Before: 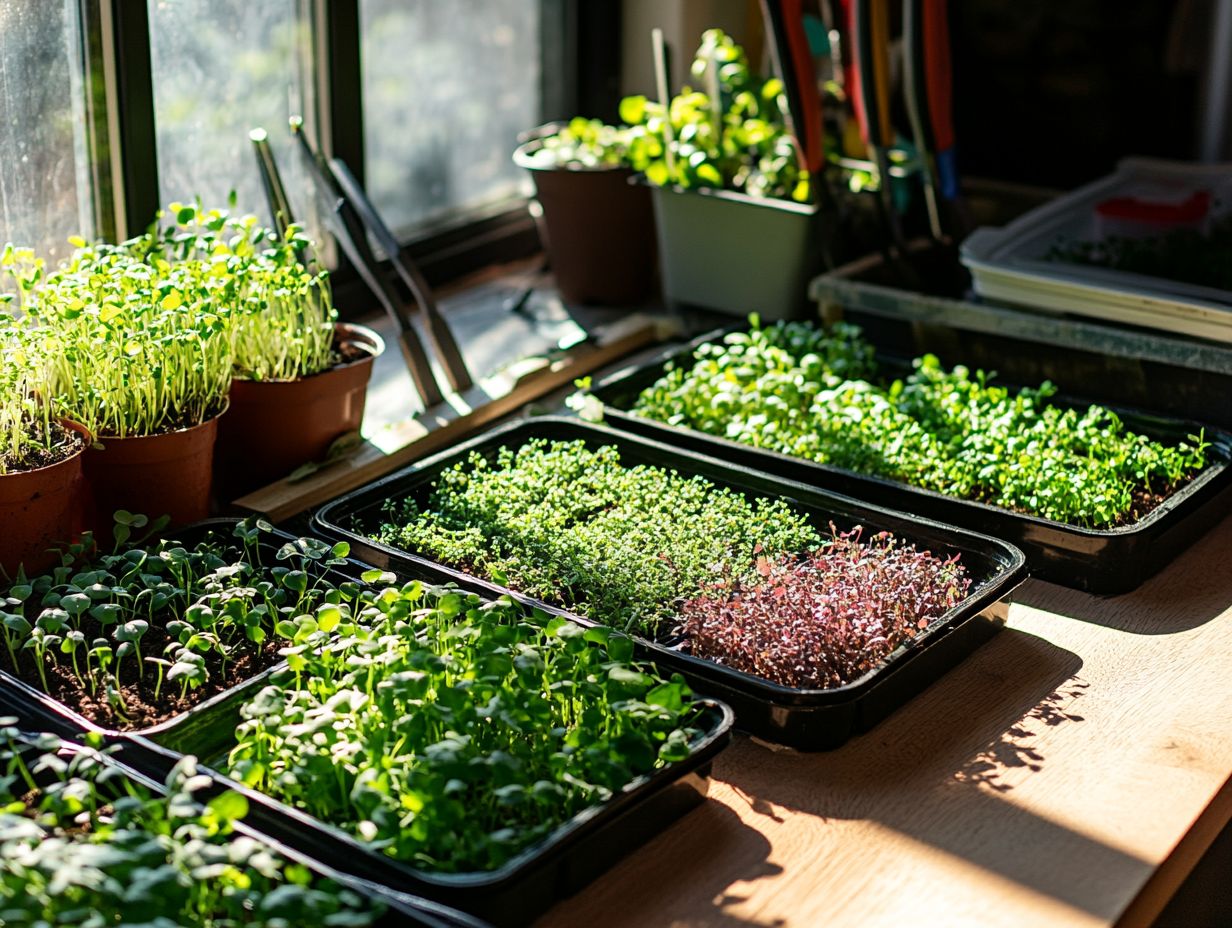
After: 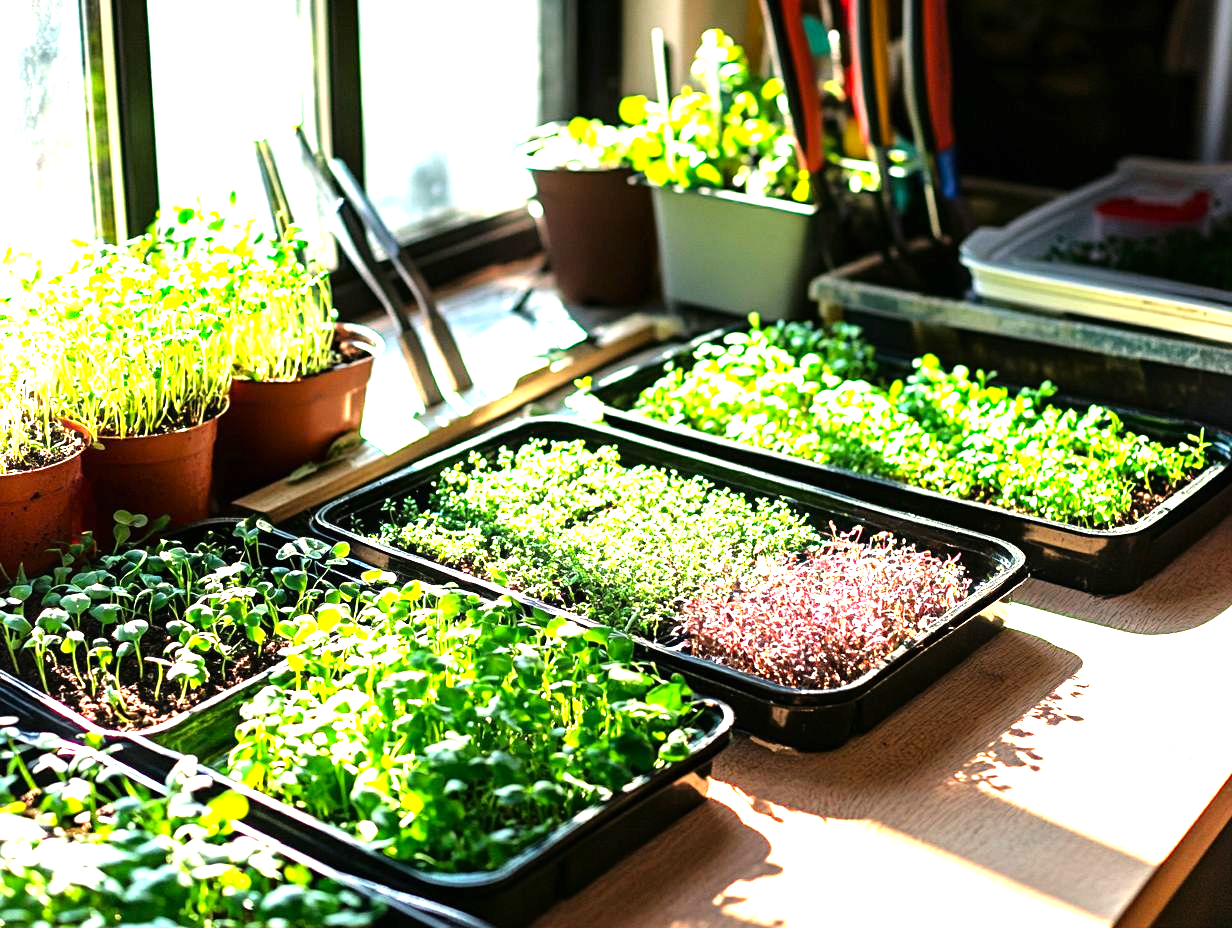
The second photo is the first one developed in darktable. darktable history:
tone equalizer: -8 EV -0.717 EV, -7 EV -0.707 EV, -6 EV -0.585 EV, -5 EV -0.382 EV, -3 EV 0.404 EV, -2 EV 0.6 EV, -1 EV 0.675 EV, +0 EV 0.742 EV
exposure: black level correction 0, exposure 1.521 EV, compensate highlight preservation false
color correction: highlights b* -0.062, saturation 1.09
